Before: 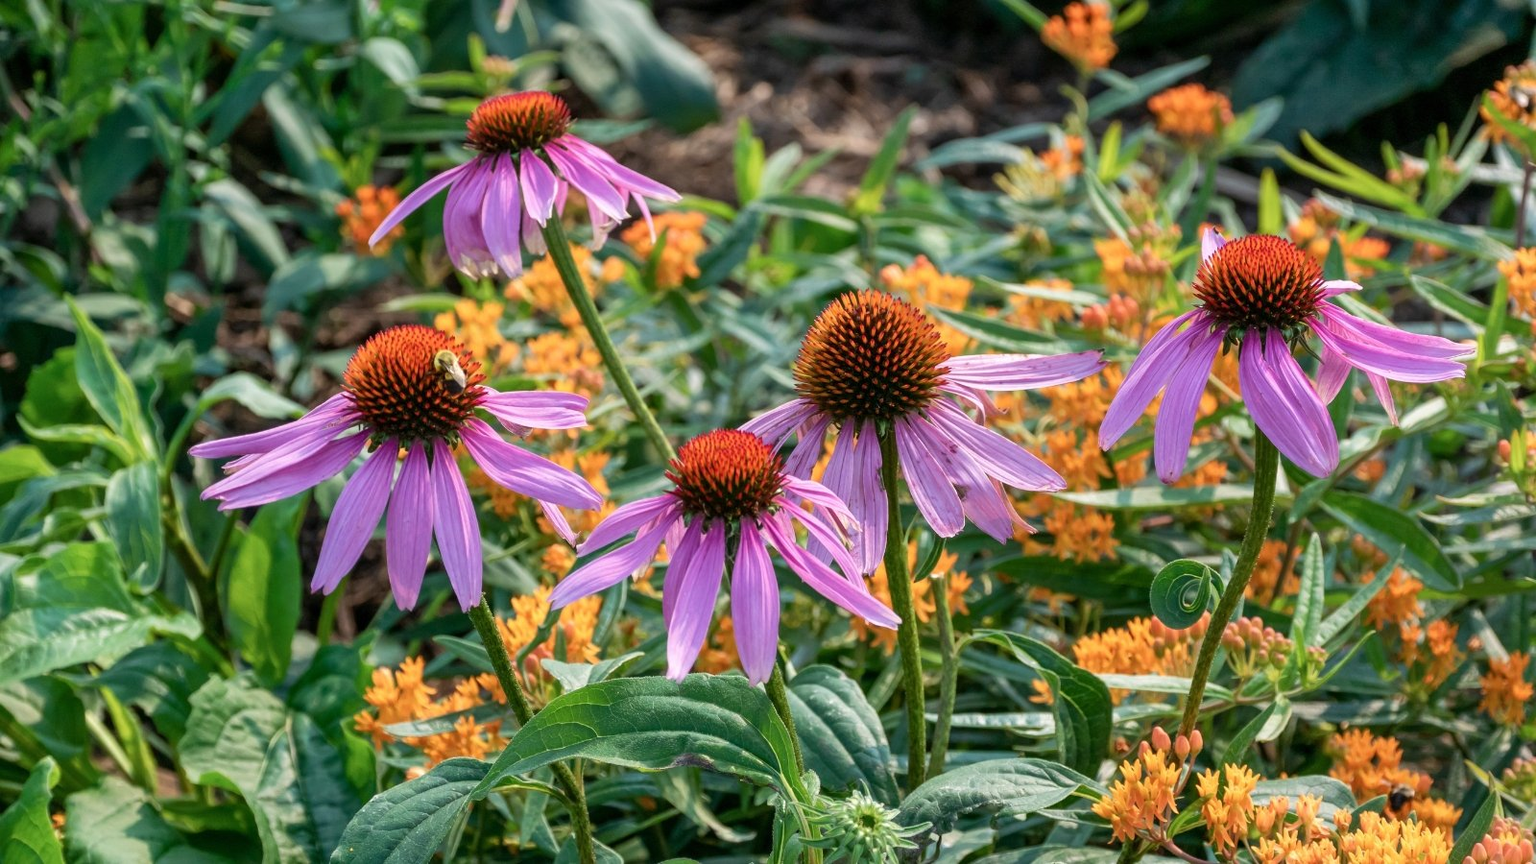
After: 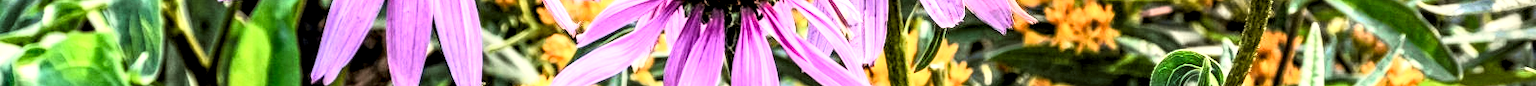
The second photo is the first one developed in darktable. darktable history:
exposure: black level correction 0.001, compensate highlight preservation false
local contrast: highlights 20%, shadows 70%, detail 170%
tone curve: curves: ch0 [(0, 0) (0.15, 0.17) (0.452, 0.437) (0.611, 0.588) (0.751, 0.749) (1, 1)]; ch1 [(0, 0) (0.325, 0.327) (0.412, 0.45) (0.453, 0.484) (0.5, 0.501) (0.541, 0.55) (0.617, 0.612) (0.695, 0.697) (1, 1)]; ch2 [(0, 0) (0.386, 0.397) (0.452, 0.459) (0.505, 0.498) (0.524, 0.547) (0.574, 0.566) (0.633, 0.641) (1, 1)], color space Lab, independent channels, preserve colors none
rgb curve: curves: ch0 [(0, 0) (0.21, 0.15) (0.24, 0.21) (0.5, 0.75) (0.75, 0.96) (0.89, 0.99) (1, 1)]; ch1 [(0, 0.02) (0.21, 0.13) (0.25, 0.2) (0.5, 0.67) (0.75, 0.9) (0.89, 0.97) (1, 1)]; ch2 [(0, 0.02) (0.21, 0.13) (0.25, 0.2) (0.5, 0.67) (0.75, 0.9) (0.89, 0.97) (1, 1)], compensate middle gray true
crop and rotate: top 59.084%, bottom 30.916%
